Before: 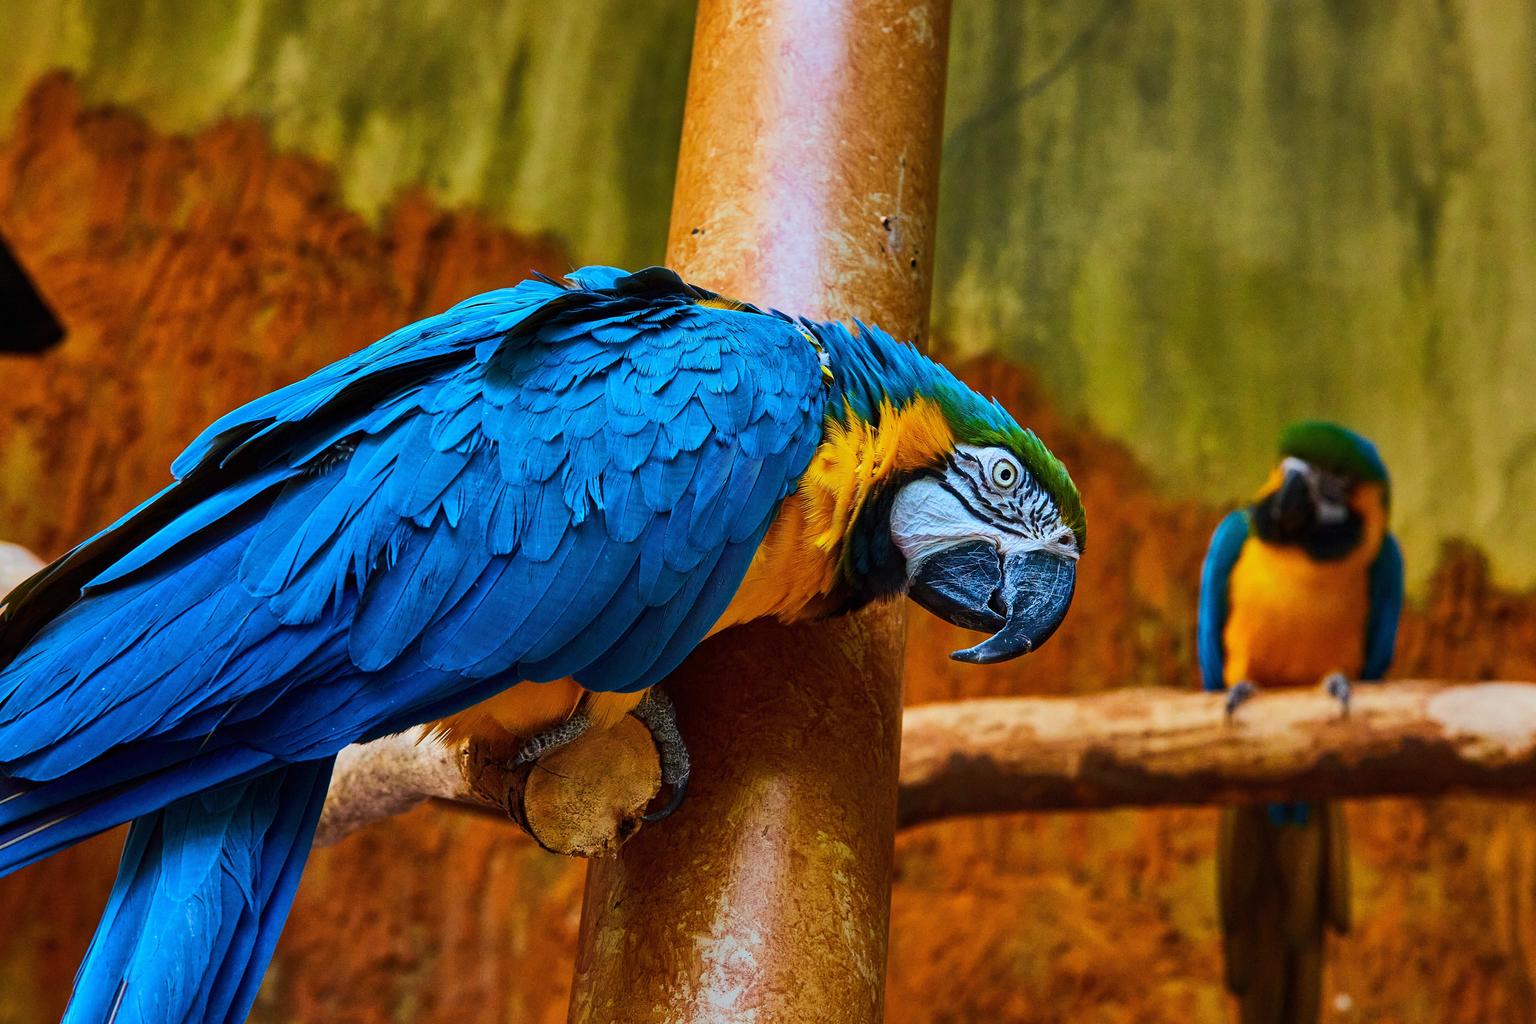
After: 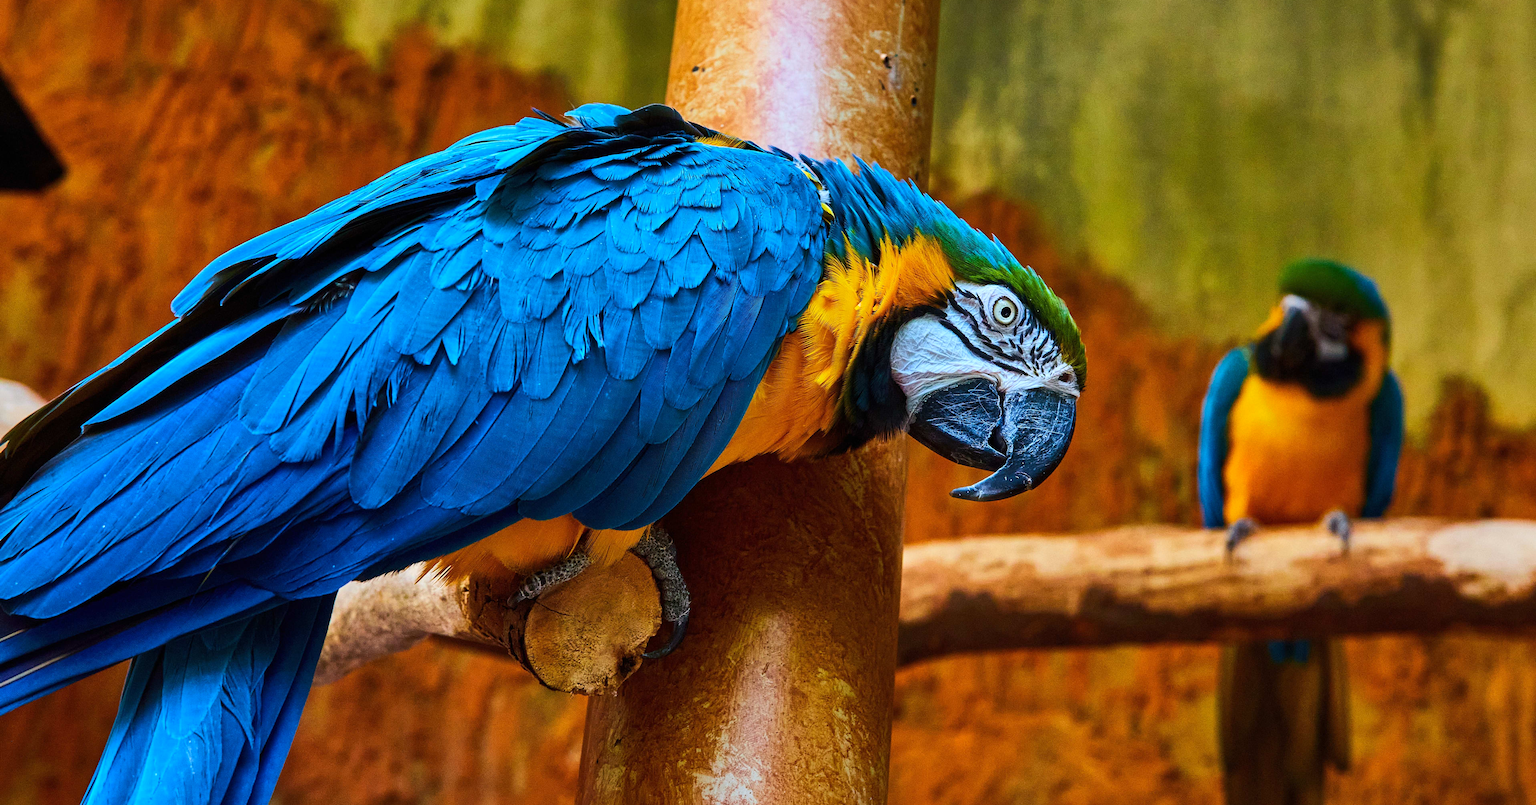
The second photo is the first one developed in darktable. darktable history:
levels: levels [0, 0.476, 0.951]
crop and rotate: top 15.931%, bottom 5.396%
